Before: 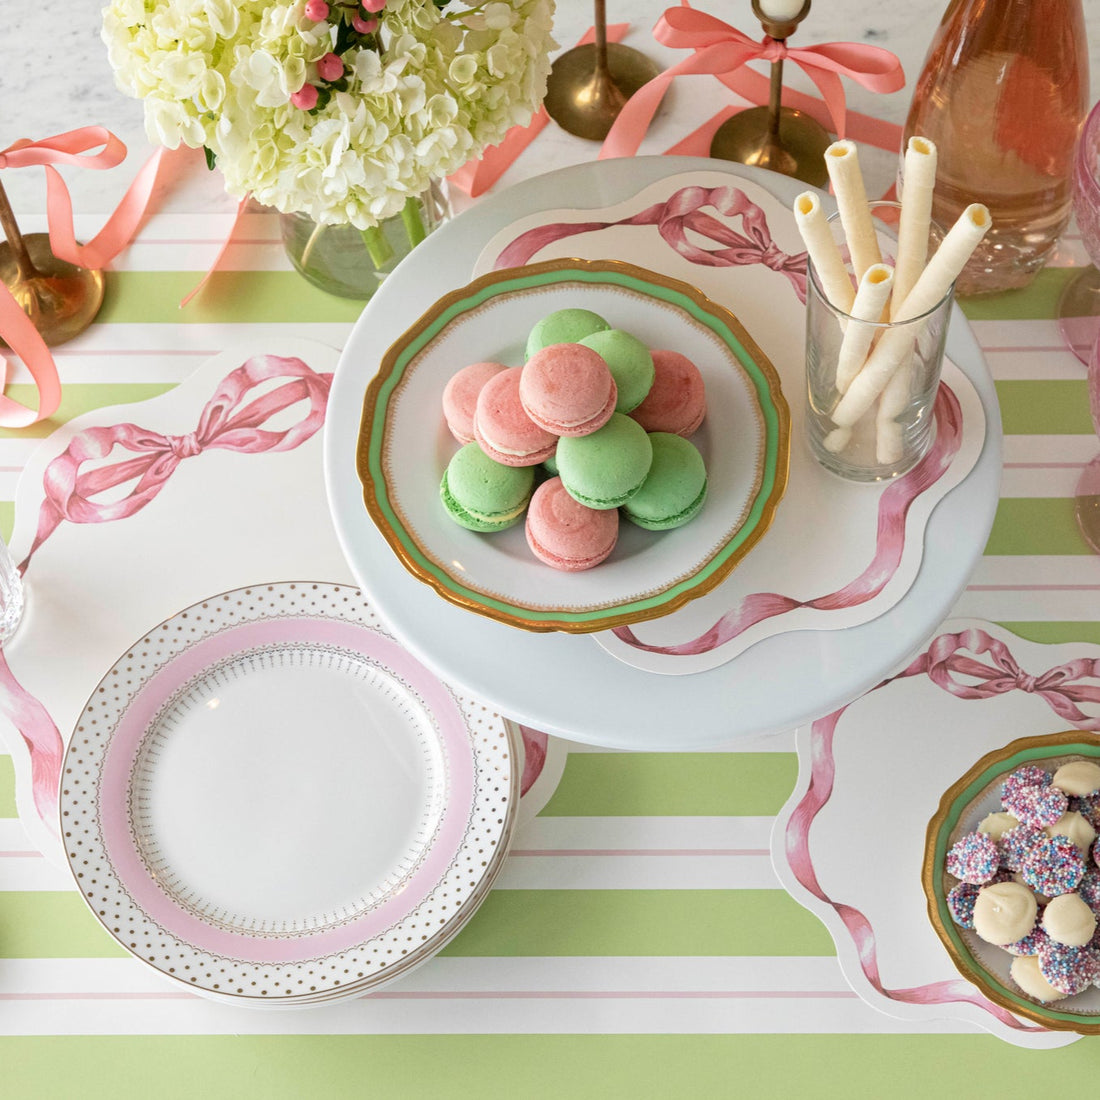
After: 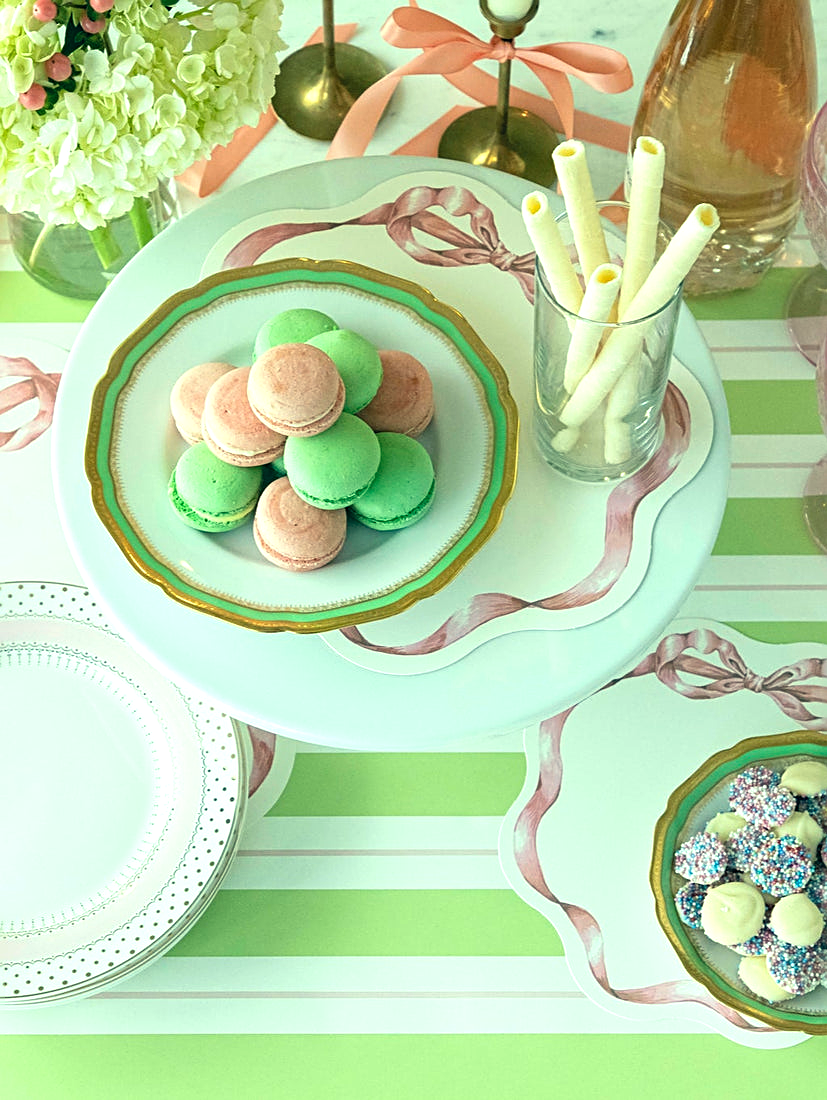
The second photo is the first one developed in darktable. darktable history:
color correction: highlights a* -19.82, highlights b* 9.8, shadows a* -20.66, shadows b* -11.06
crop and rotate: left 24.794%
exposure: exposure 0.606 EV, compensate exposure bias true, compensate highlight preservation false
sharpen: amount 0.497
